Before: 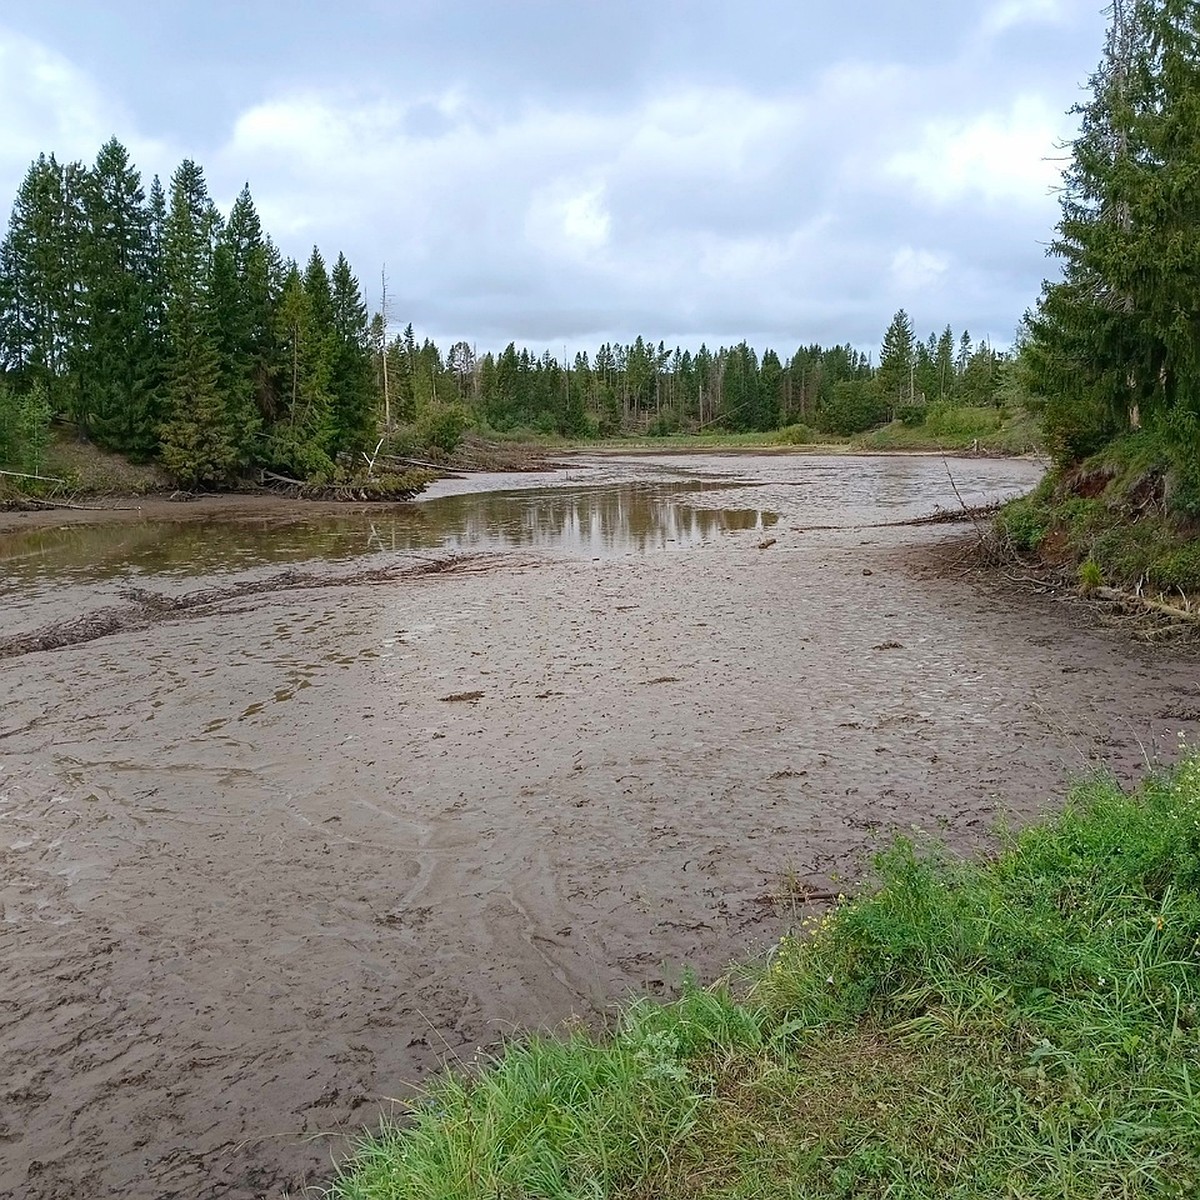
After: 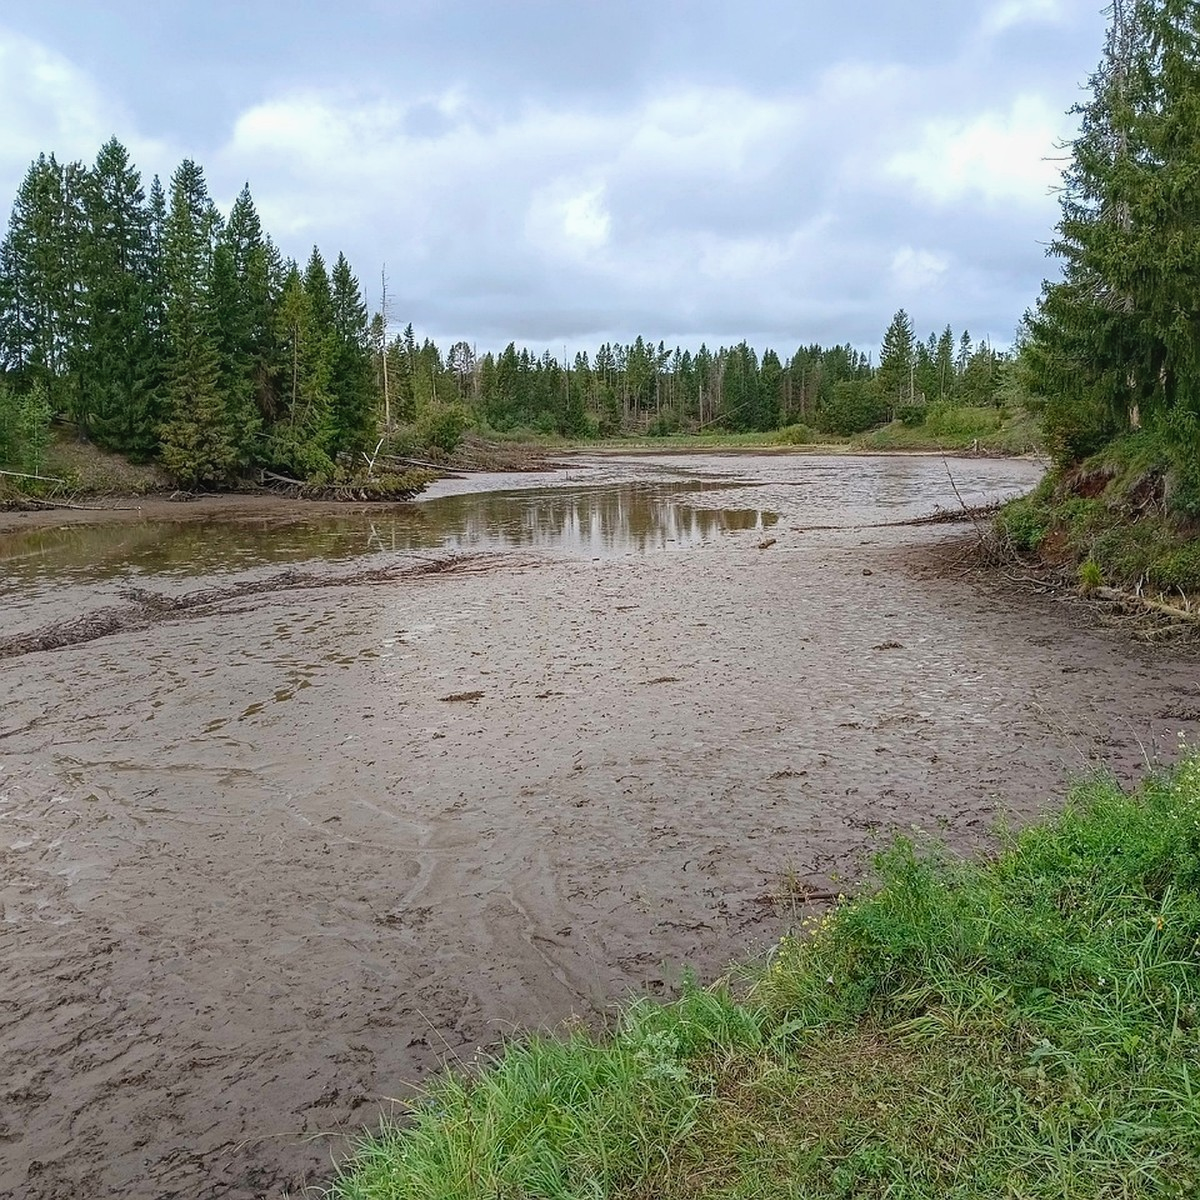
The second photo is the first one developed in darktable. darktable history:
tone equalizer: on, module defaults
local contrast: detail 110%
